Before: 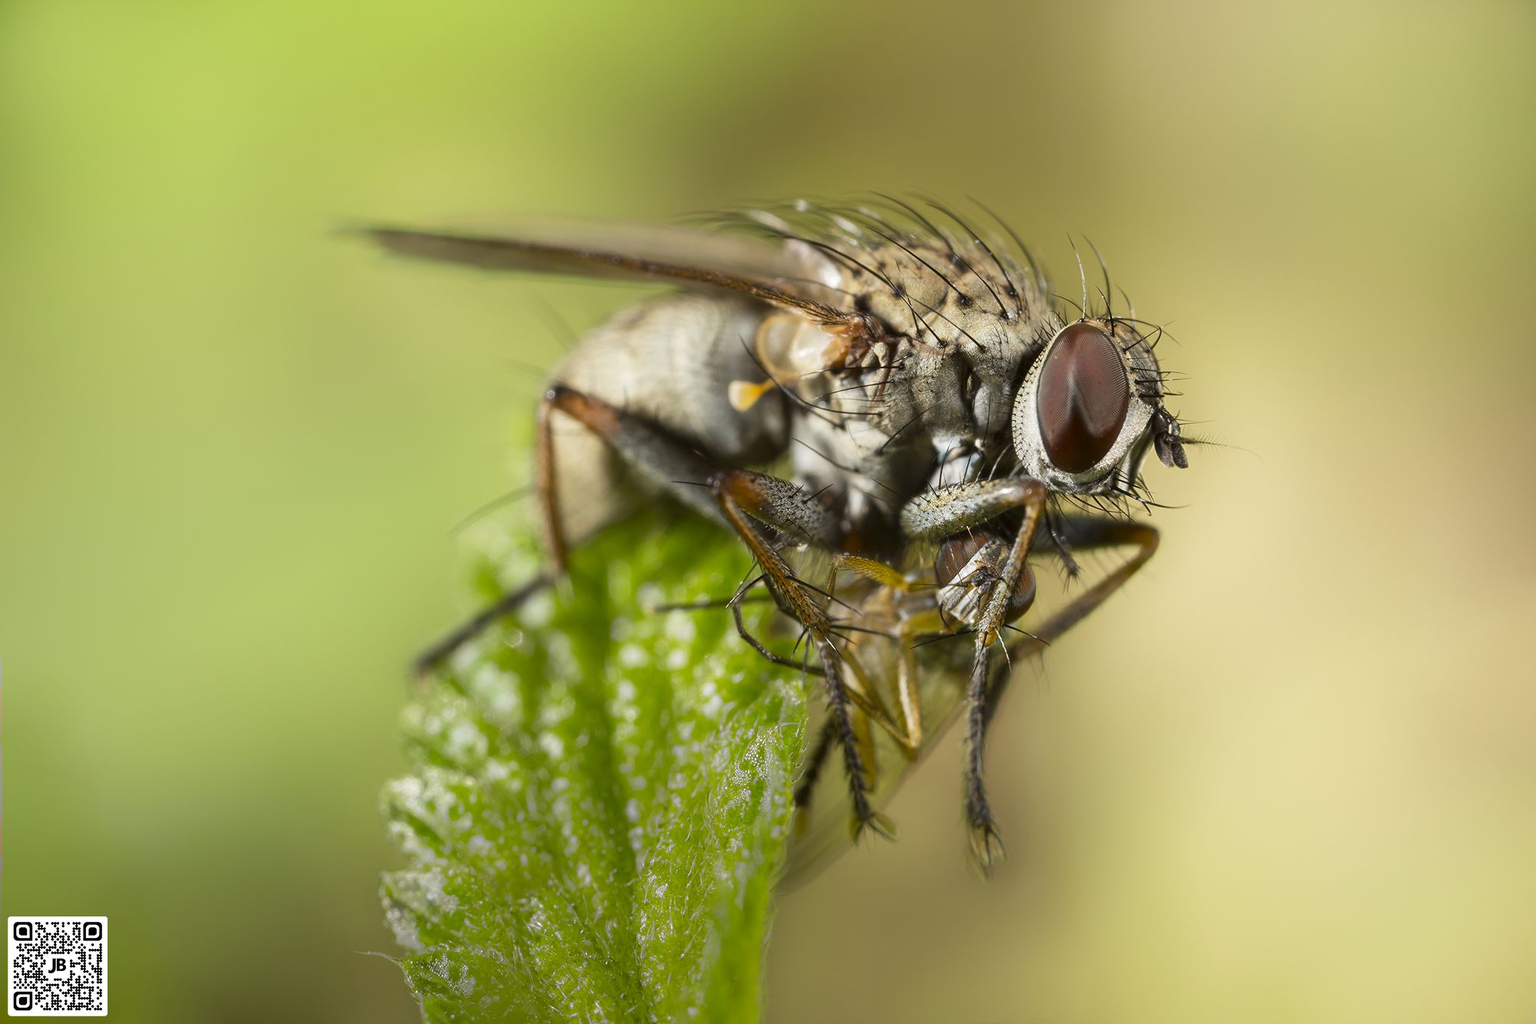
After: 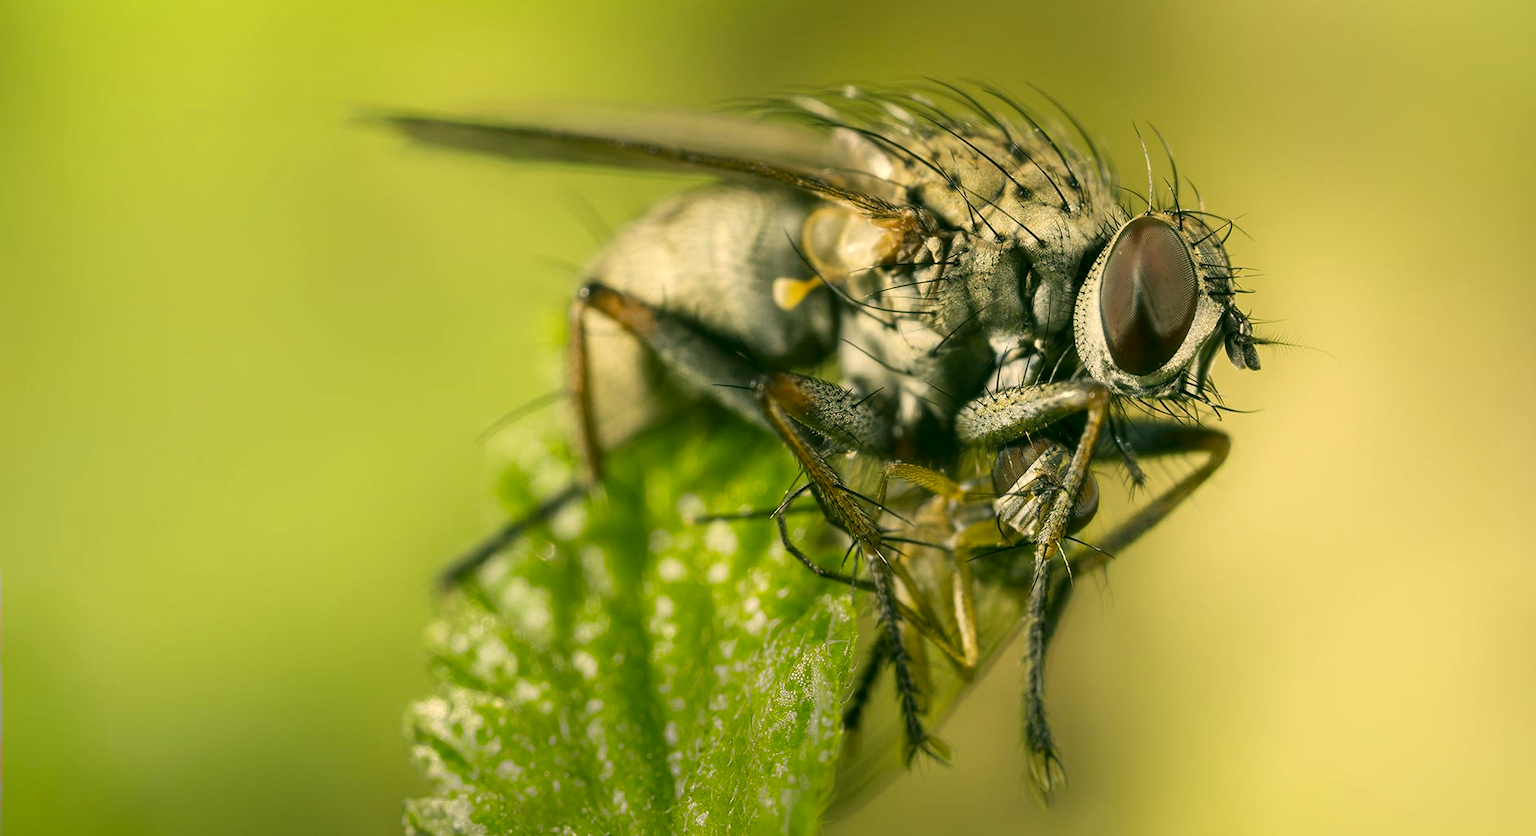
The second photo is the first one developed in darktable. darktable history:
crop and rotate: angle 0.03°, top 11.643%, right 5.651%, bottom 11.189%
local contrast: highlights 100%, shadows 100%, detail 120%, midtone range 0.2
color correction: highlights a* 5.3, highlights b* 24.26, shadows a* -15.58, shadows b* 4.02
